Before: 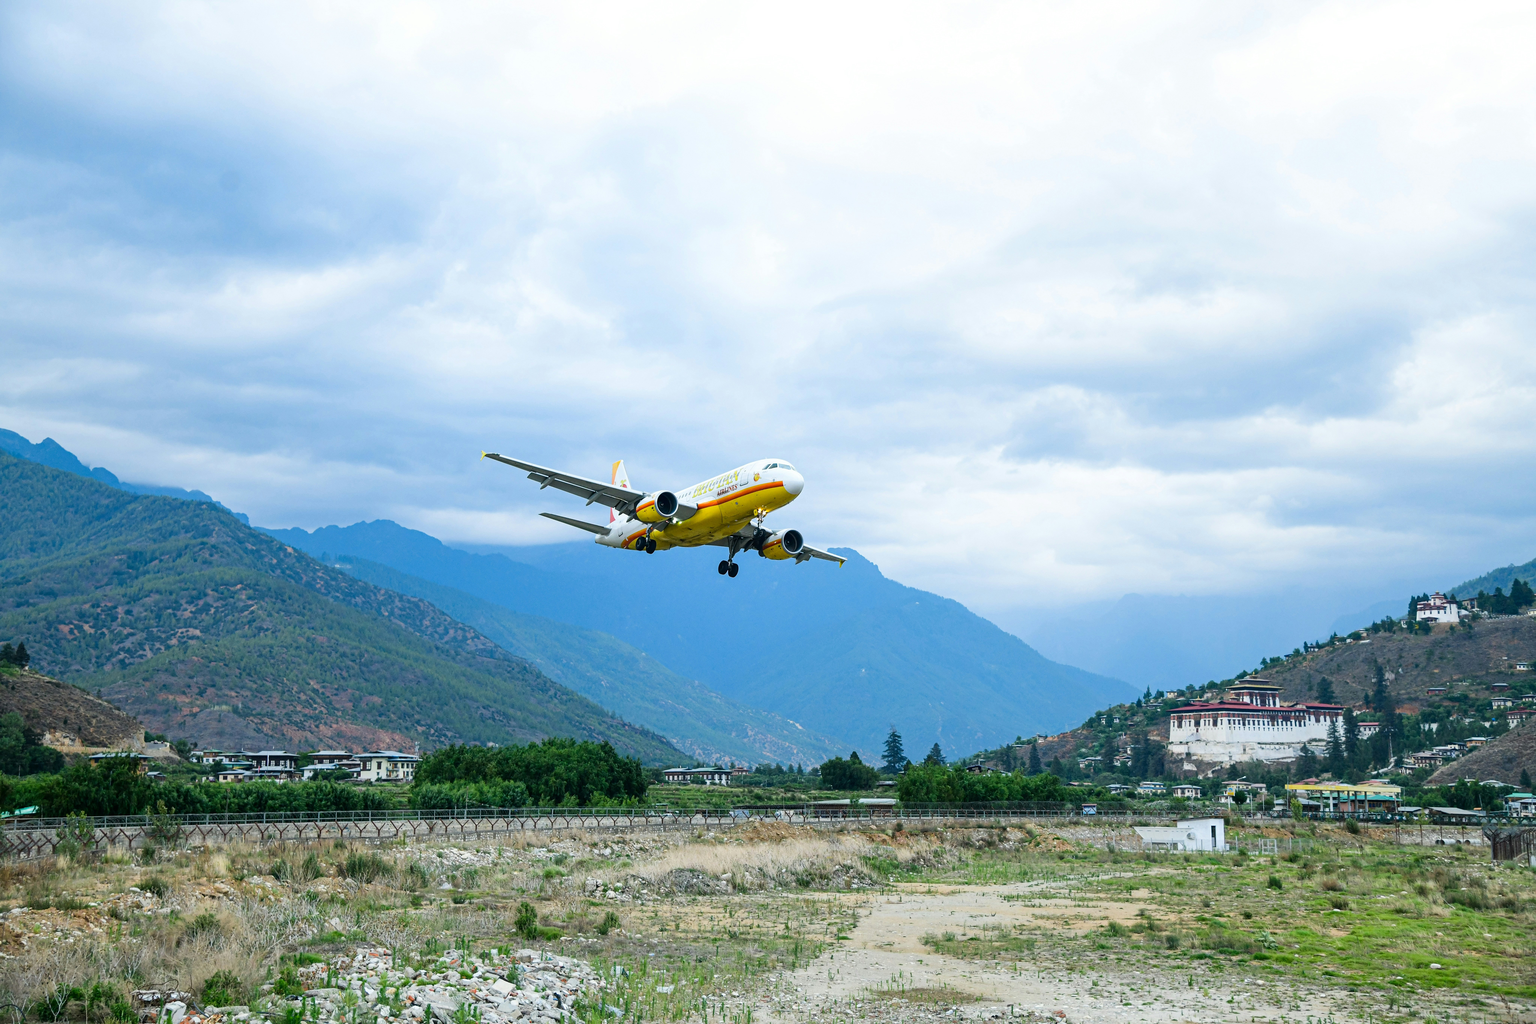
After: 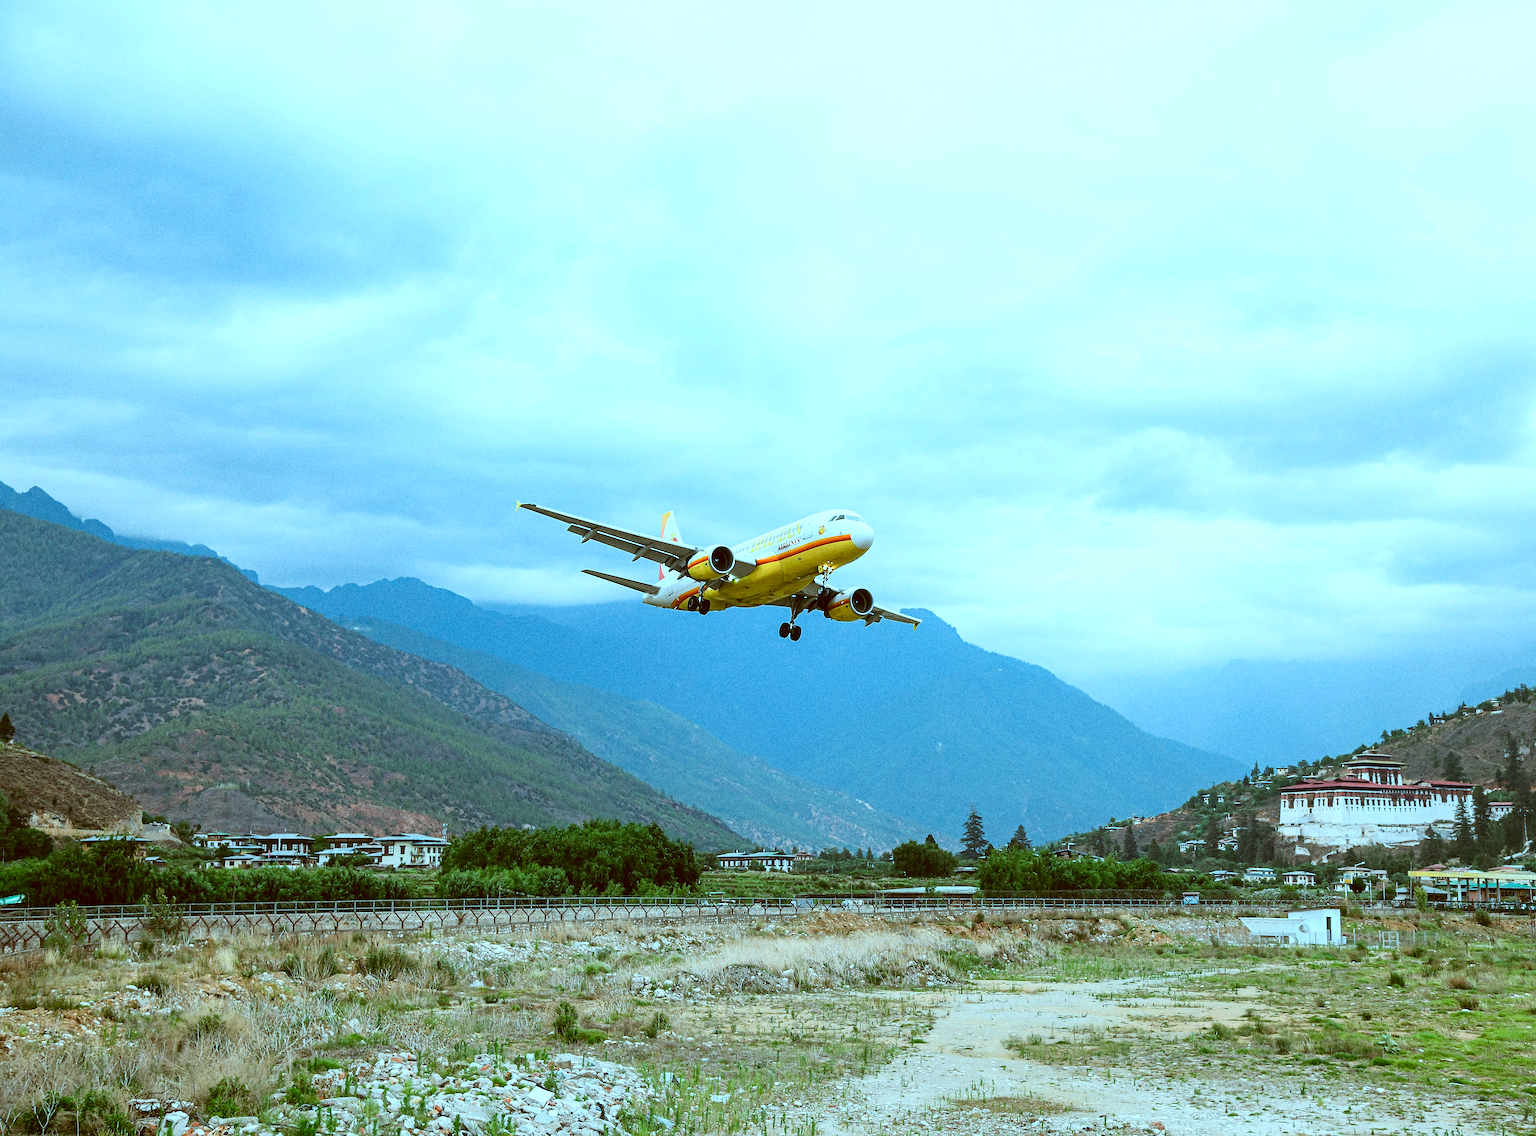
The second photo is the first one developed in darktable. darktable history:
shadows and highlights: shadows -12.5, white point adjustment 4, highlights 28.33
color correction: highlights a* -14.62, highlights b* -16.22, shadows a* 10.12, shadows b* 29.4
crop and rotate: left 1.088%, right 8.807%
sharpen: radius 1.4, amount 1.25, threshold 0.7
grain: on, module defaults
